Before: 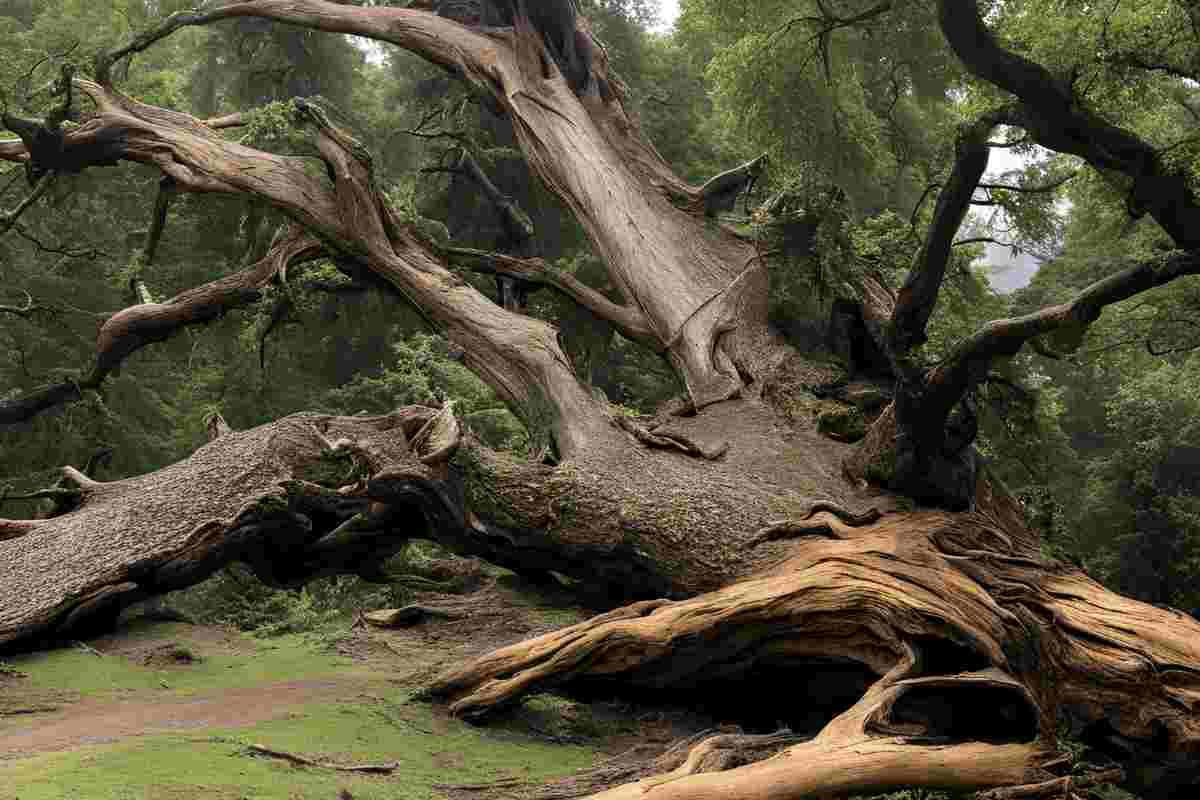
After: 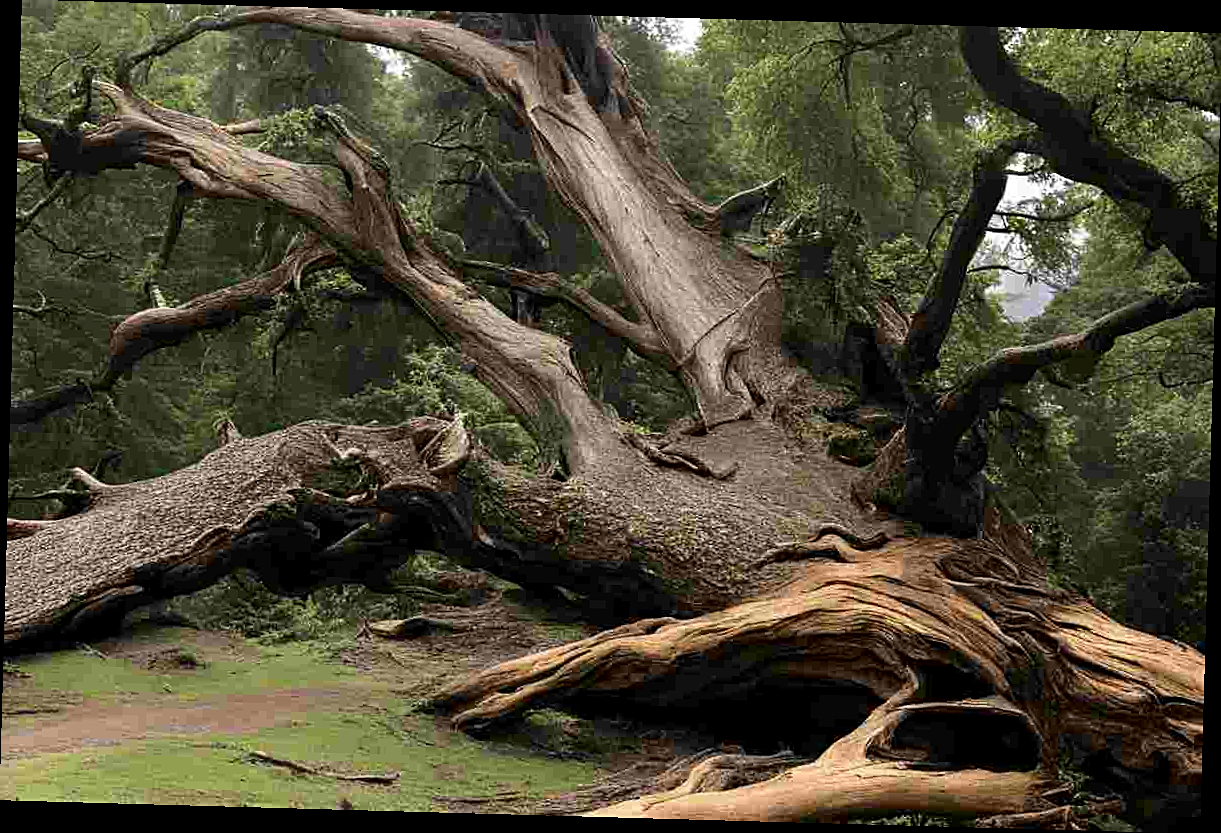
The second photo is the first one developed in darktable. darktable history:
sharpen: on, module defaults
crop and rotate: angle -1.61°
exposure: exposure -0.022 EV, compensate exposure bias true, compensate highlight preservation false
shadows and highlights: shadows -29.9, highlights 30.64
